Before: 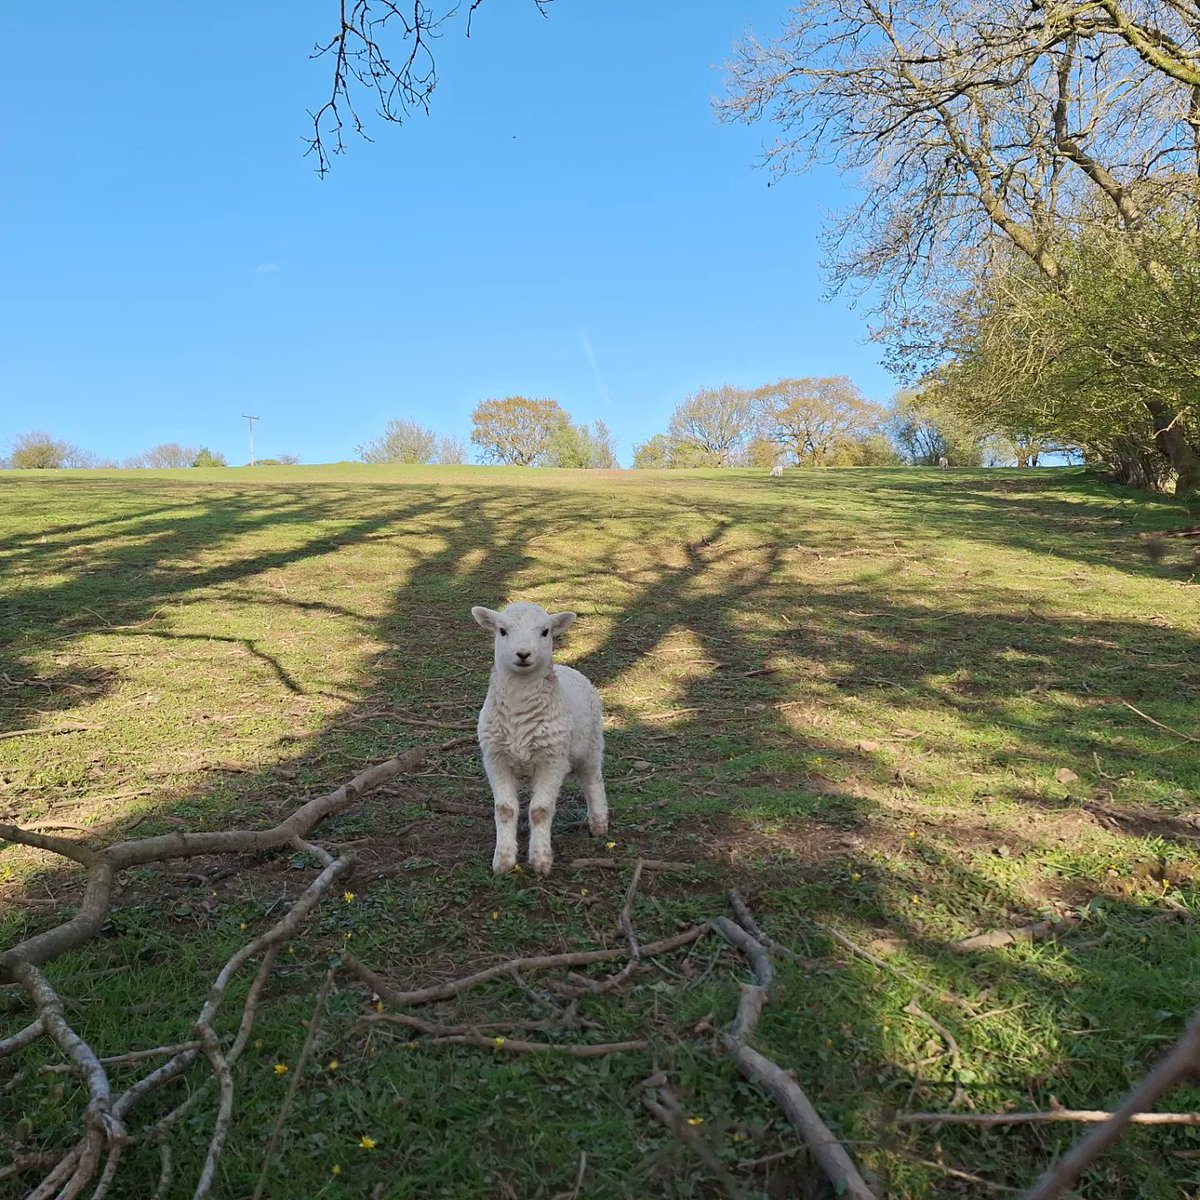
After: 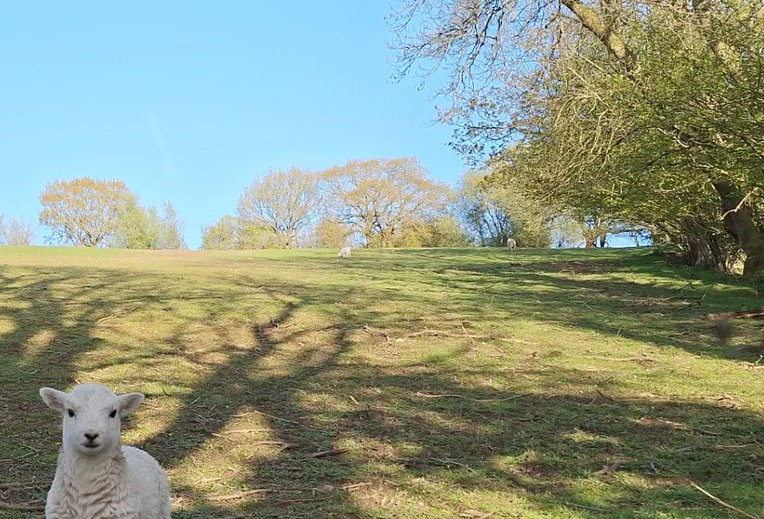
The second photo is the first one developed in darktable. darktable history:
shadows and highlights: shadows -40.15, highlights 62.88, soften with gaussian
exposure: exposure 0.02 EV, compensate highlight preservation false
vibrance: vibrance 0%
crop: left 36.005%, top 18.293%, right 0.31%, bottom 38.444%
